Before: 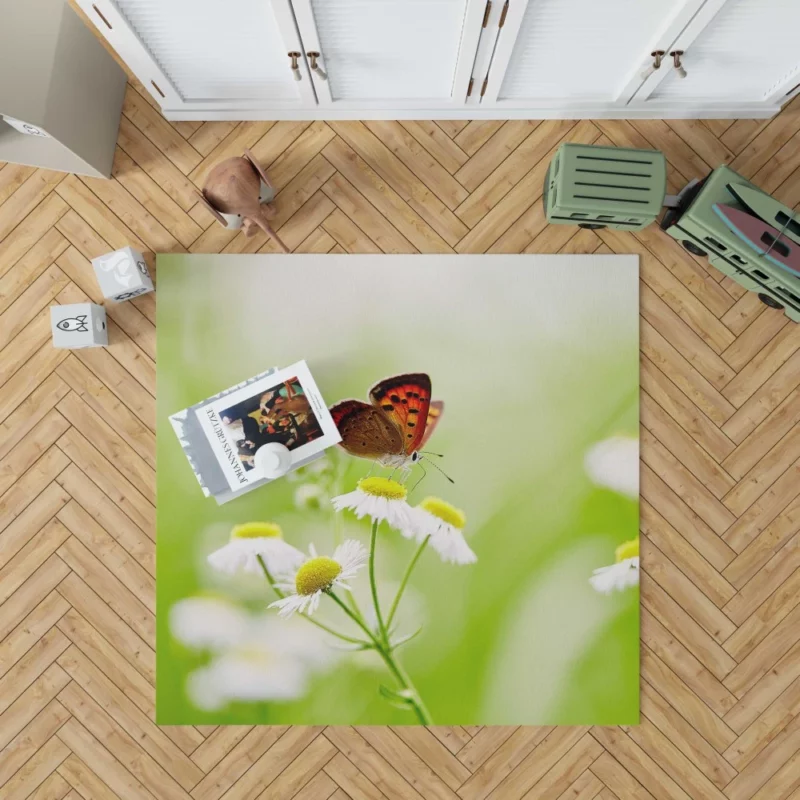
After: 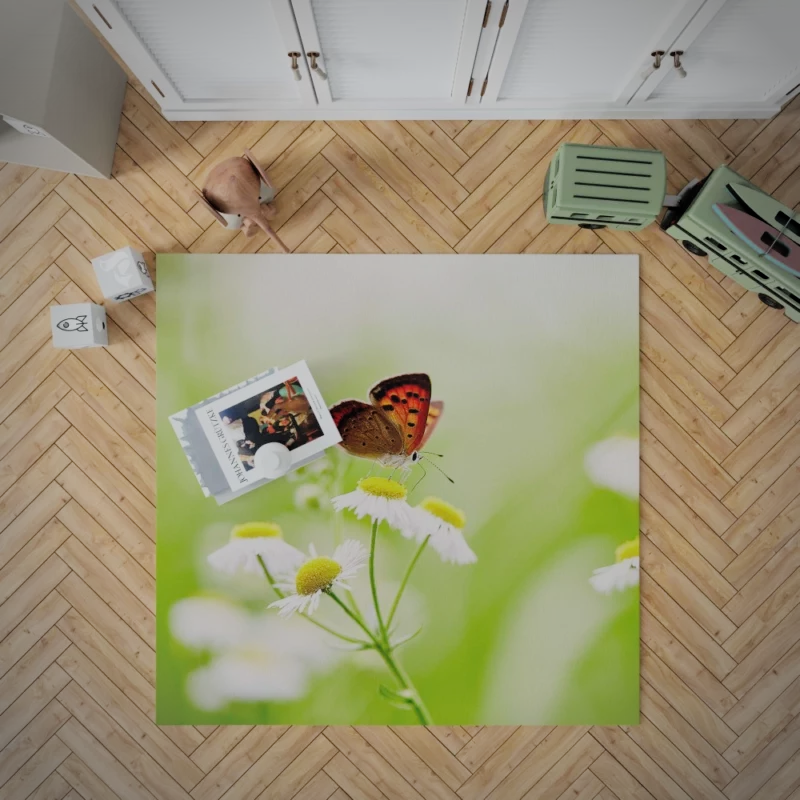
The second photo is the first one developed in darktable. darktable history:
vignetting: automatic ratio true
filmic rgb: black relative exposure -7.65 EV, white relative exposure 4.56 EV, hardness 3.61
shadows and highlights: shadows 37.27, highlights -28.18, soften with gaussian
